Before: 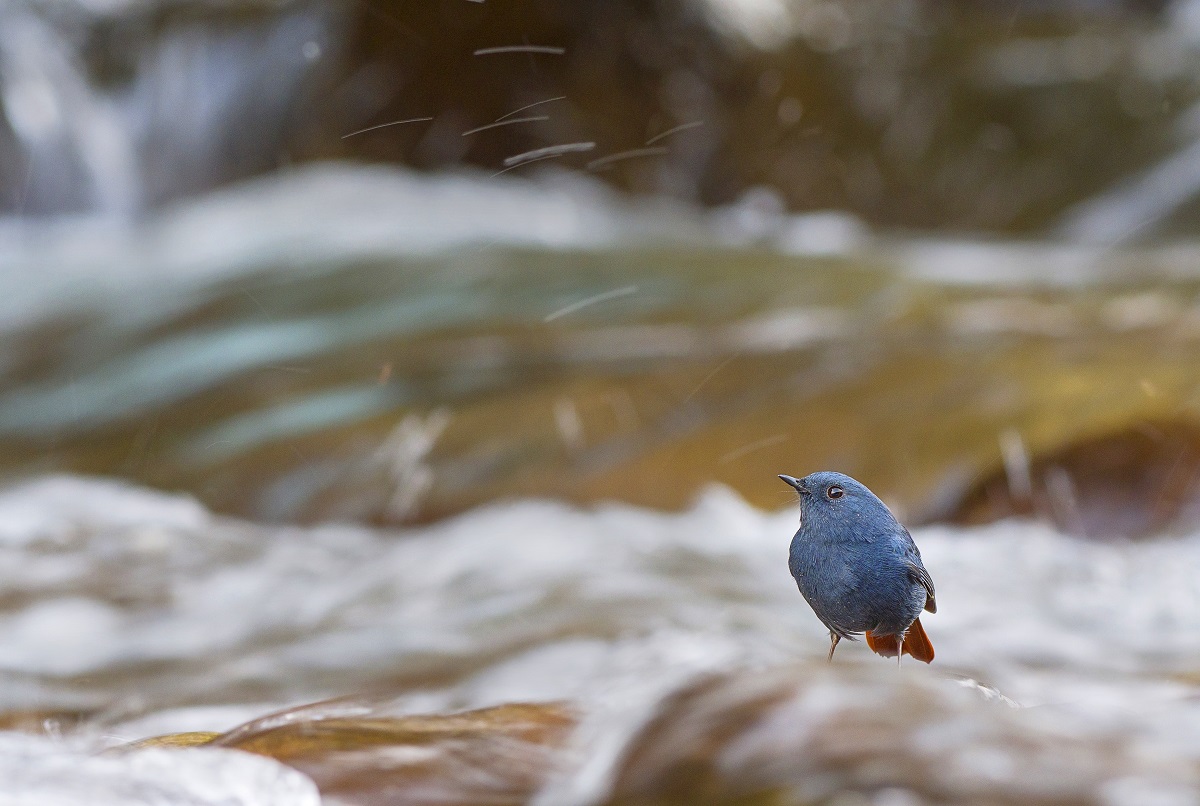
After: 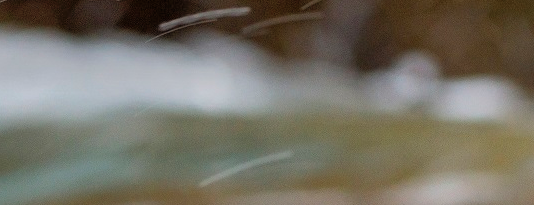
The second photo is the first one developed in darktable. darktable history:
shadows and highlights: on, module defaults
crop: left 28.821%, top 16.83%, right 26.61%, bottom 57.668%
filmic rgb: black relative exposure -8.71 EV, white relative exposure 2.68 EV, target black luminance 0%, target white luminance 99.964%, hardness 6.27, latitude 75.42%, contrast 1.321, highlights saturation mix -5.91%
